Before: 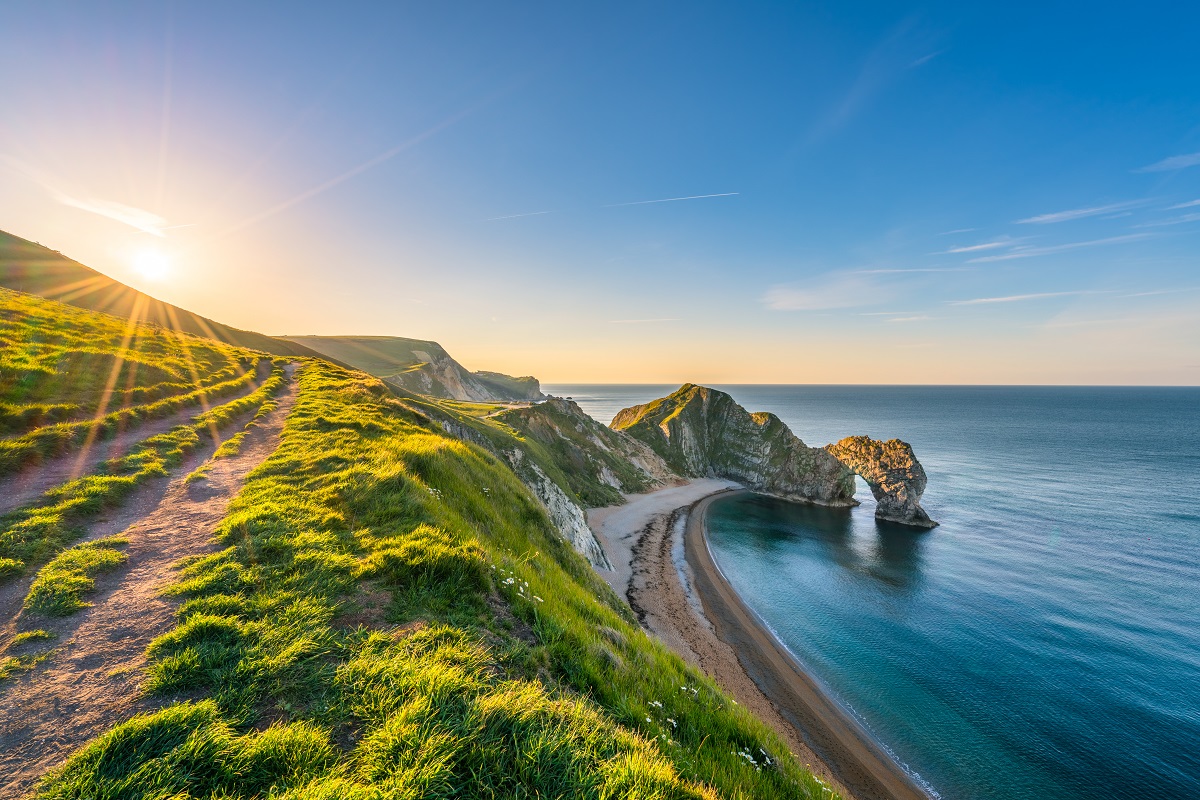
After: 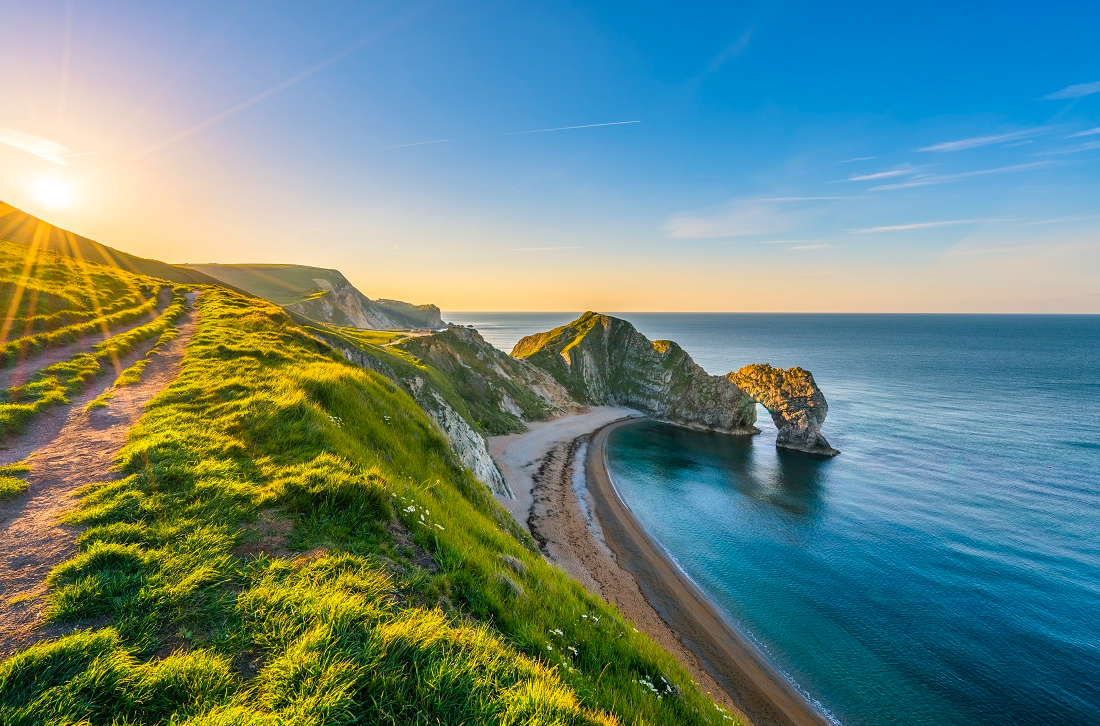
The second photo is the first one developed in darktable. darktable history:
color balance rgb: perceptual saturation grading › global saturation 25%, global vibrance 10%
crop and rotate: left 8.262%, top 9.226%
